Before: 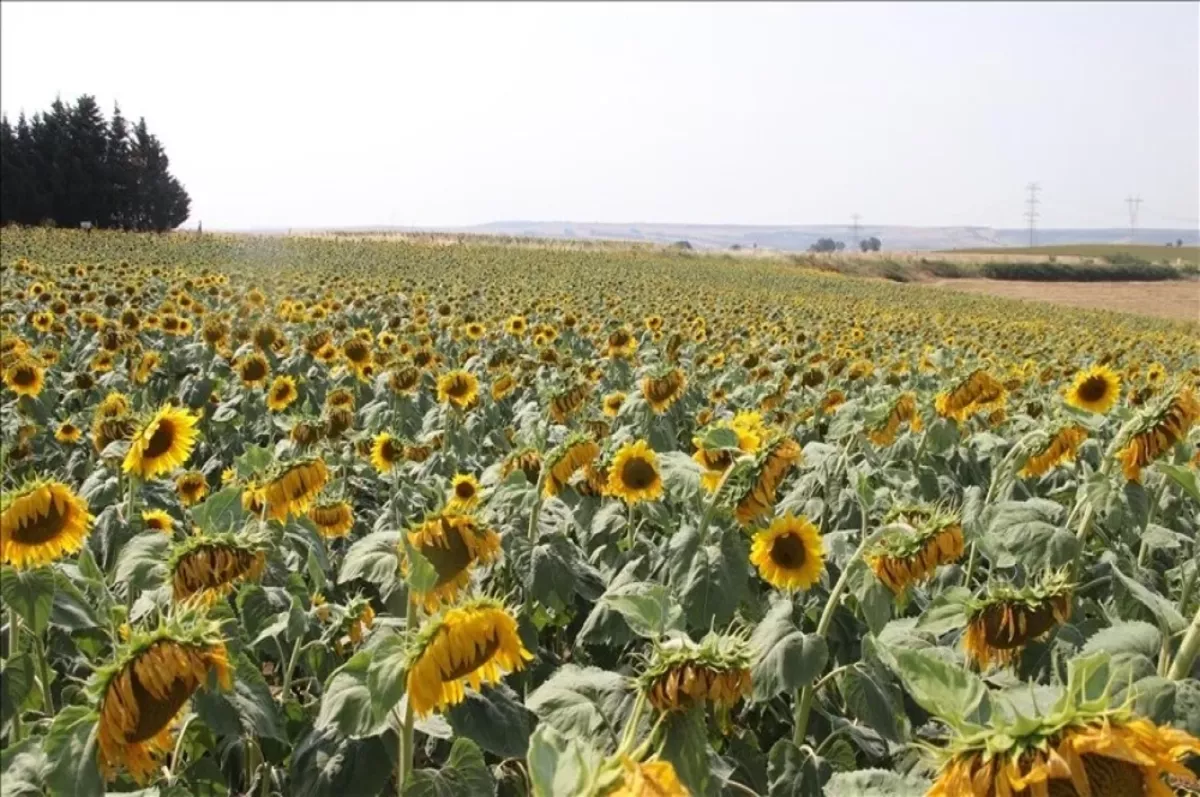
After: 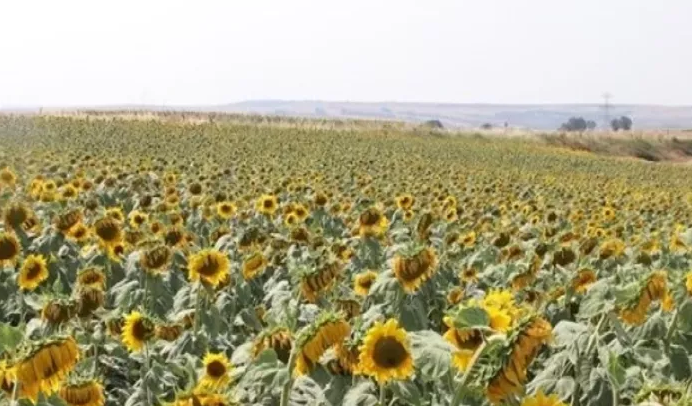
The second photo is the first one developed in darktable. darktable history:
crop: left 20.762%, top 15.217%, right 21.51%, bottom 33.817%
